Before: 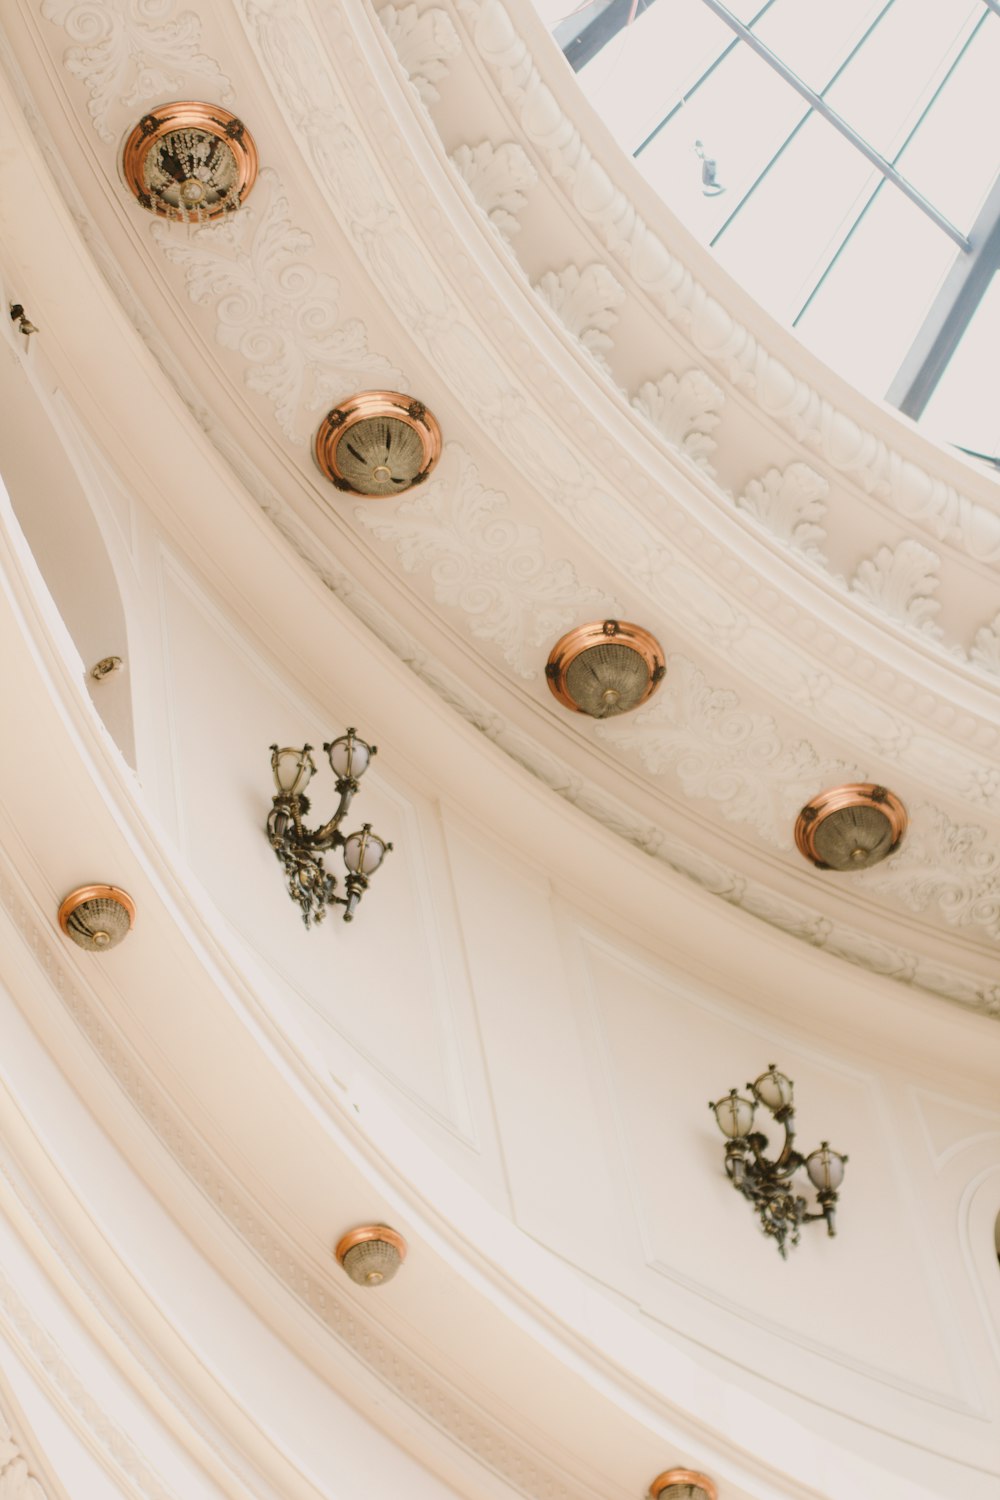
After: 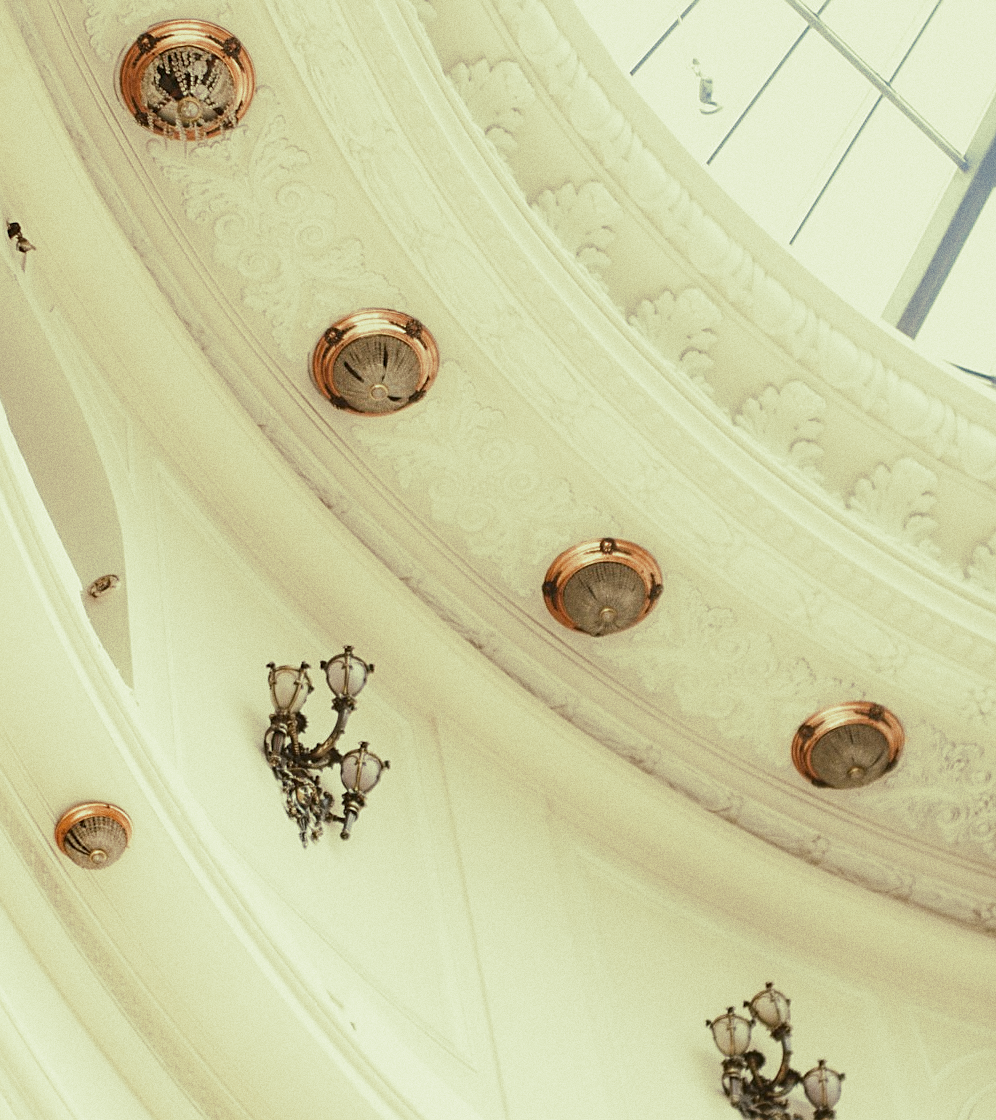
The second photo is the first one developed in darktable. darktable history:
crop: left 0.387%, top 5.469%, bottom 19.809%
grain: on, module defaults
split-toning: shadows › hue 290.82°, shadows › saturation 0.34, highlights › saturation 0.38, balance 0, compress 50%
sharpen: on, module defaults
